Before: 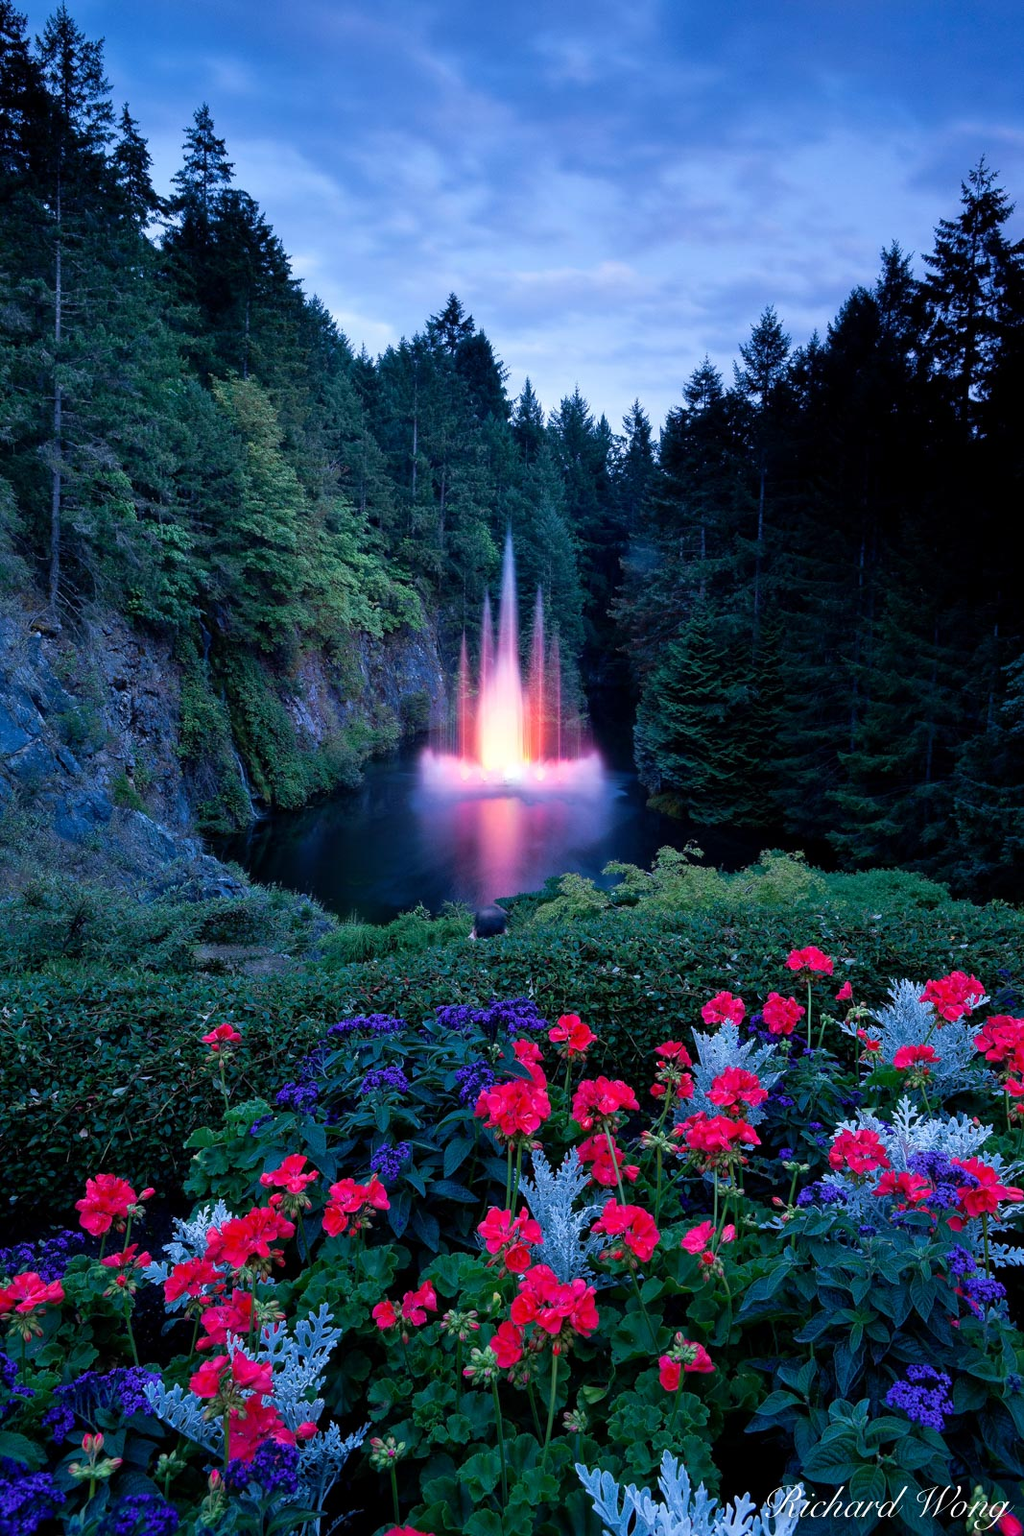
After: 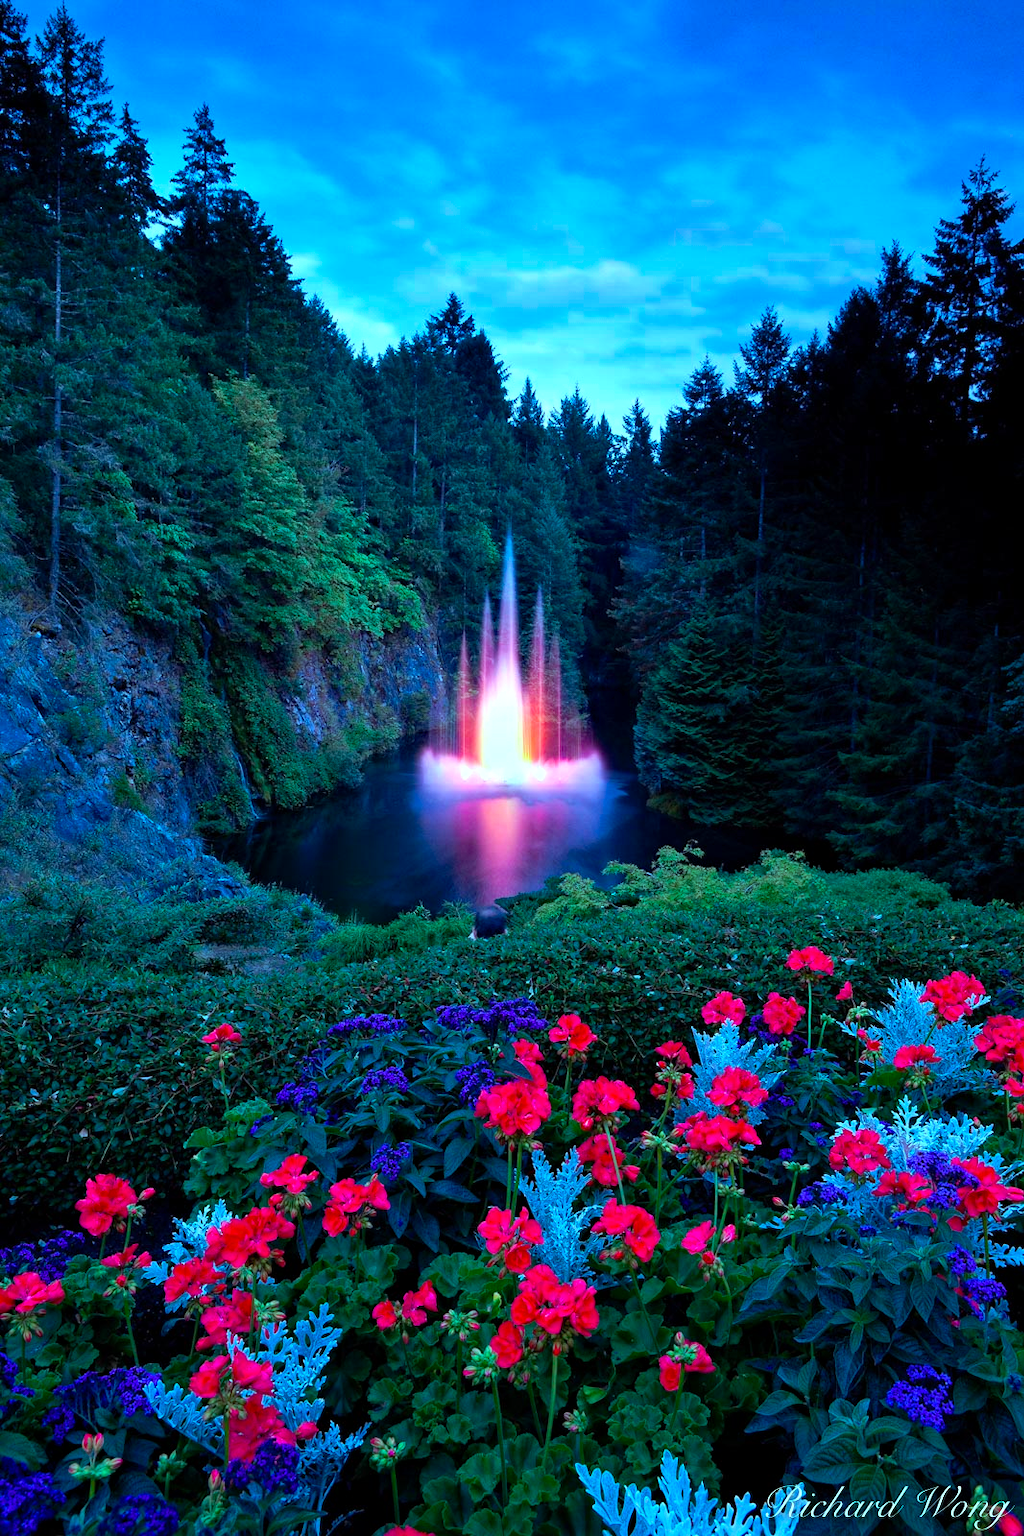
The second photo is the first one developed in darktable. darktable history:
haze removal: compatibility mode true, adaptive false
color balance rgb: highlights gain › chroma 5.303%, highlights gain › hue 196.96°, linear chroma grading › global chroma 15.102%, perceptual saturation grading › global saturation 9.605%, perceptual brilliance grading › highlights 7.695%, perceptual brilliance grading › mid-tones 4.429%, perceptual brilliance grading › shadows 2.308%
